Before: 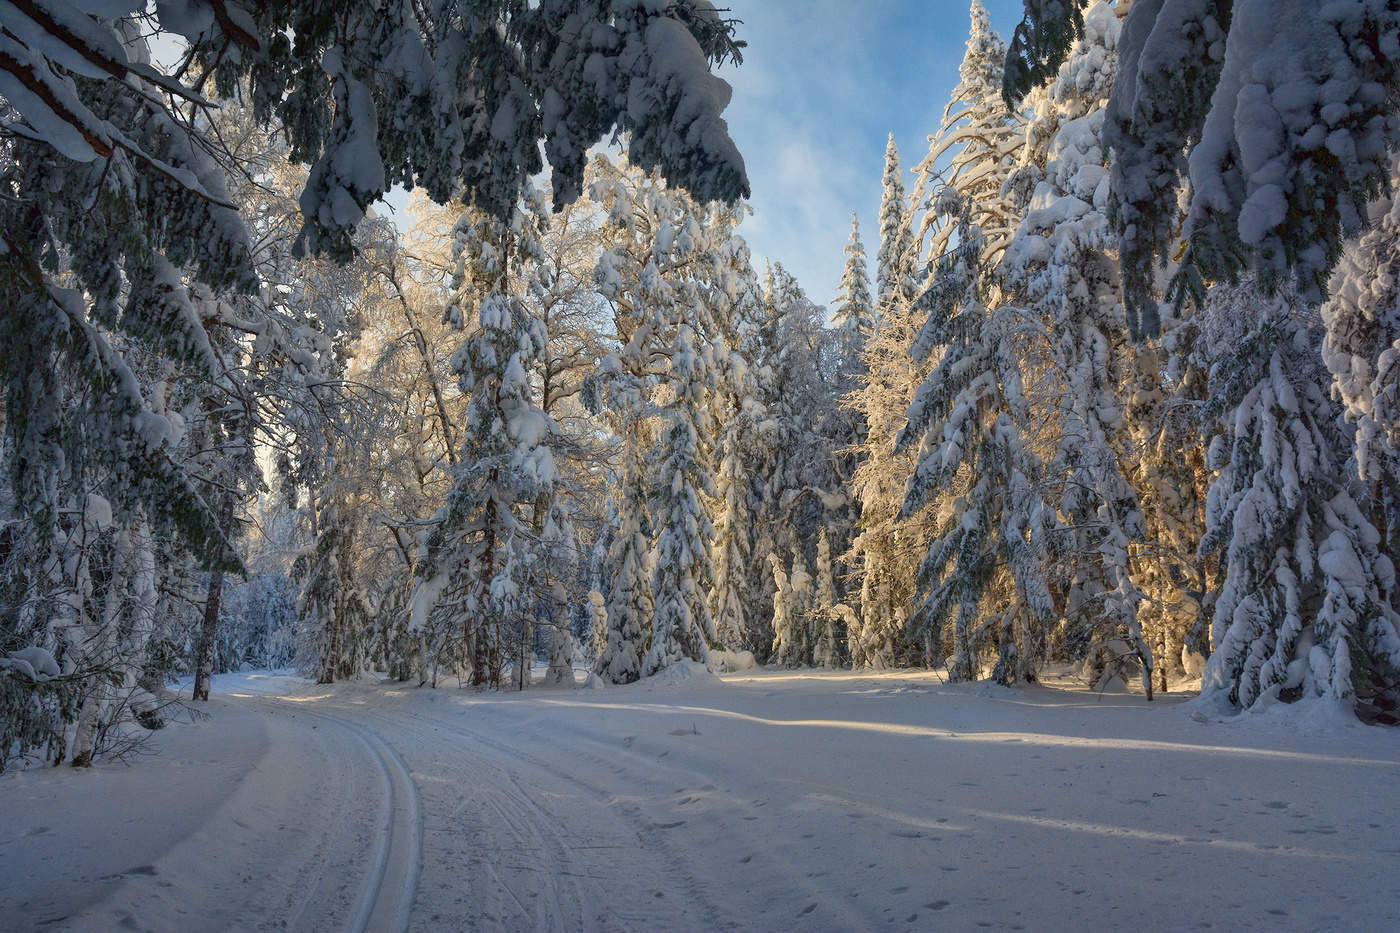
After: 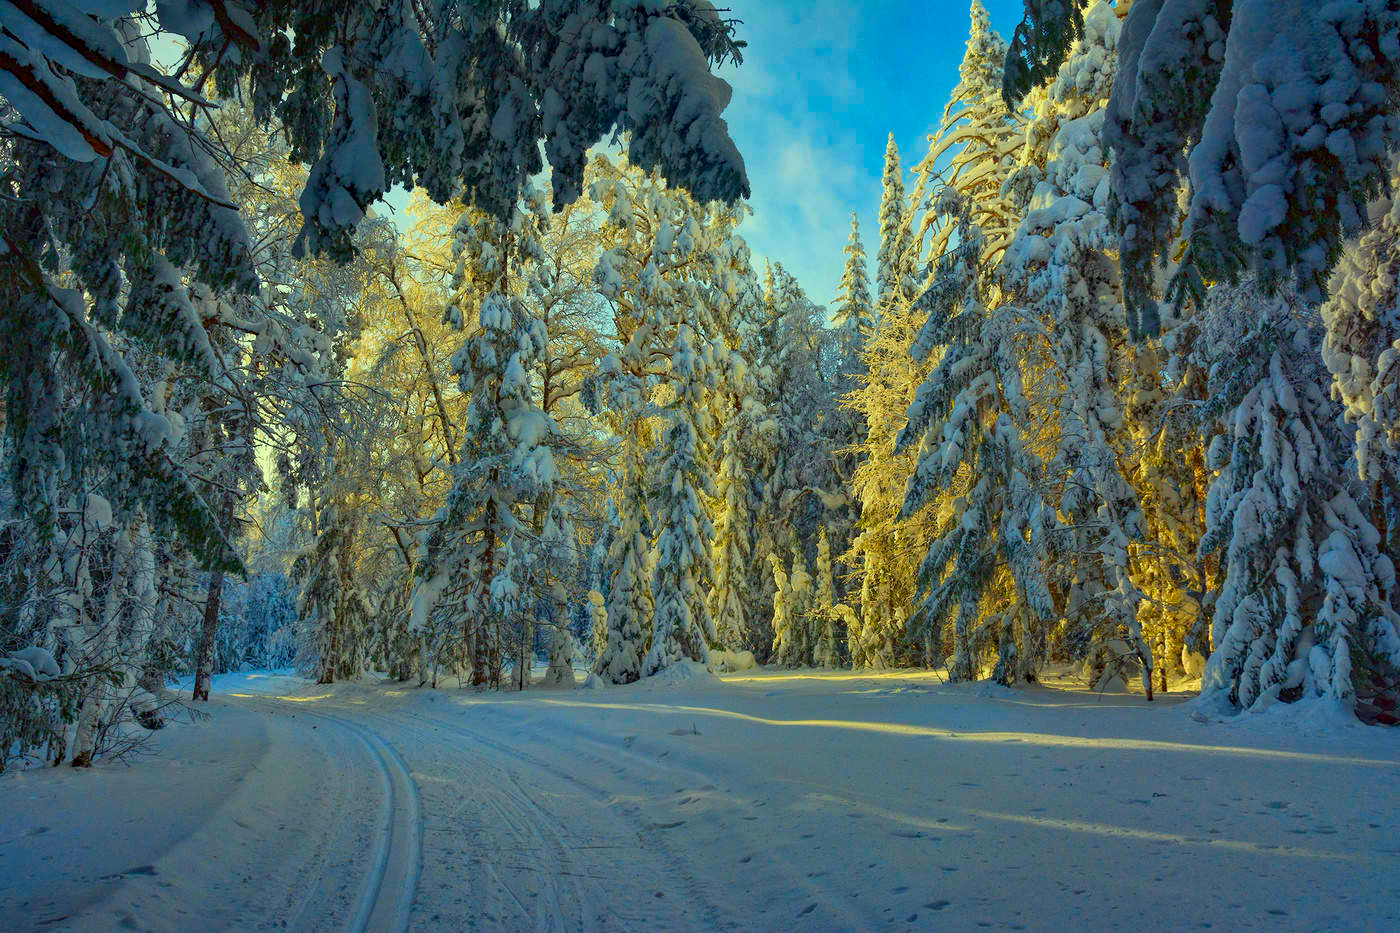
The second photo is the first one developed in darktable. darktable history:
tone equalizer: edges refinement/feathering 500, mask exposure compensation -1.26 EV, preserve details no
color correction: highlights a* -10.99, highlights b* 9.9, saturation 1.71
haze removal: adaptive false
base curve: preserve colors none
